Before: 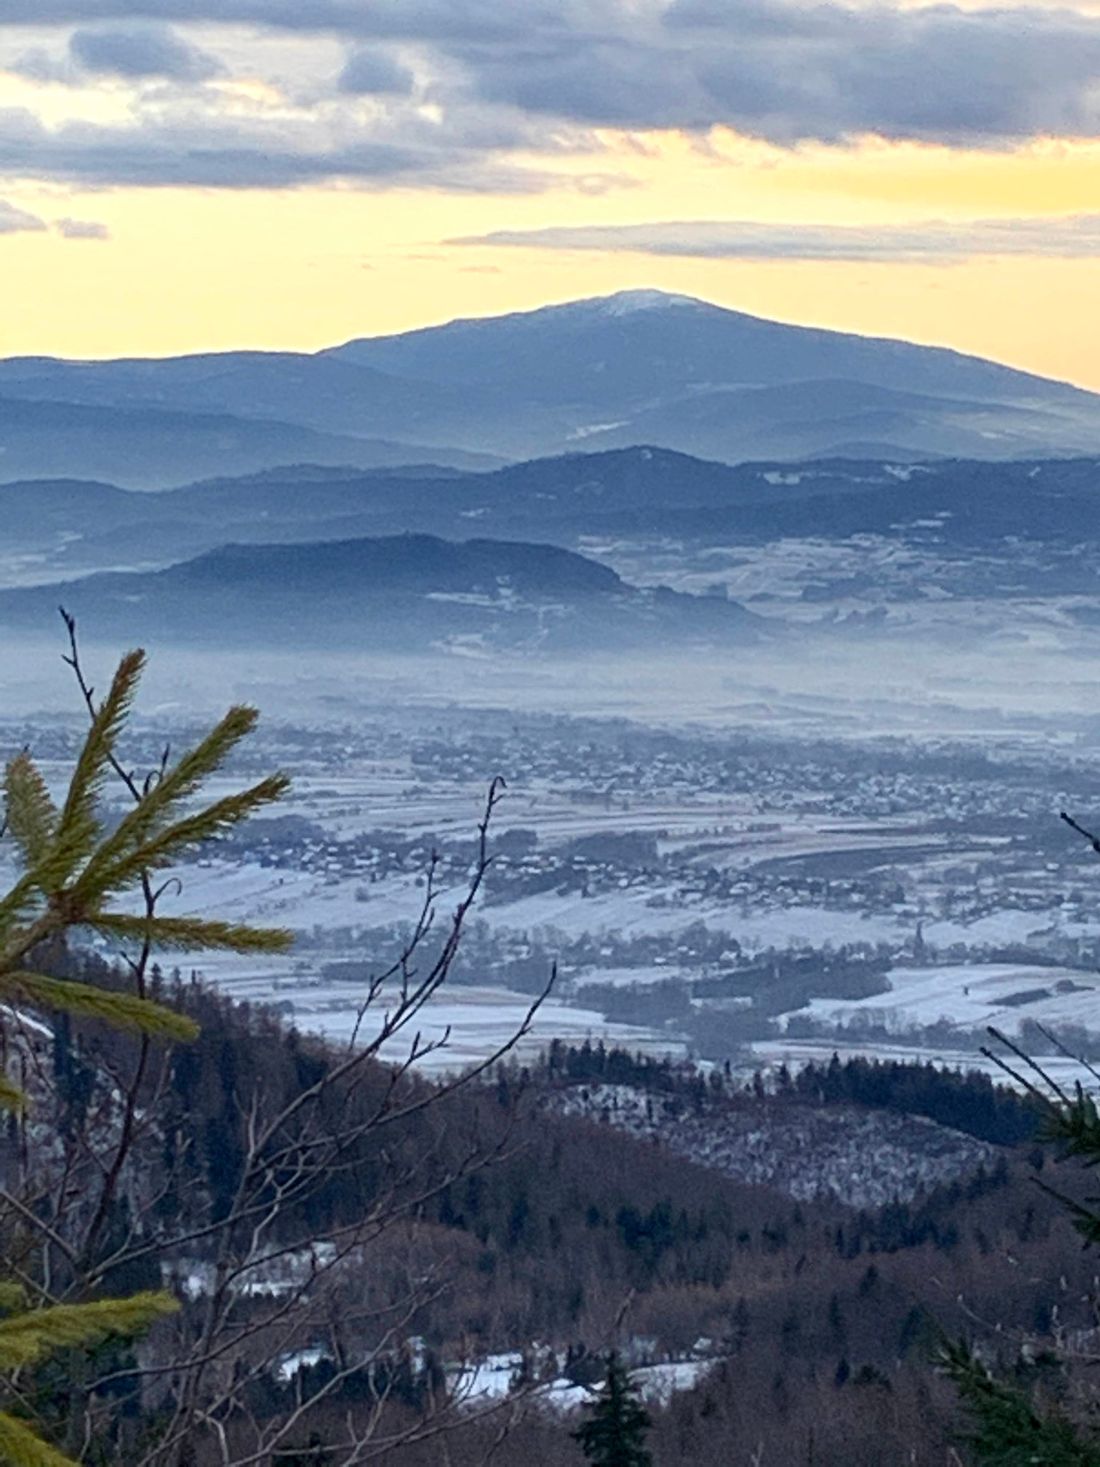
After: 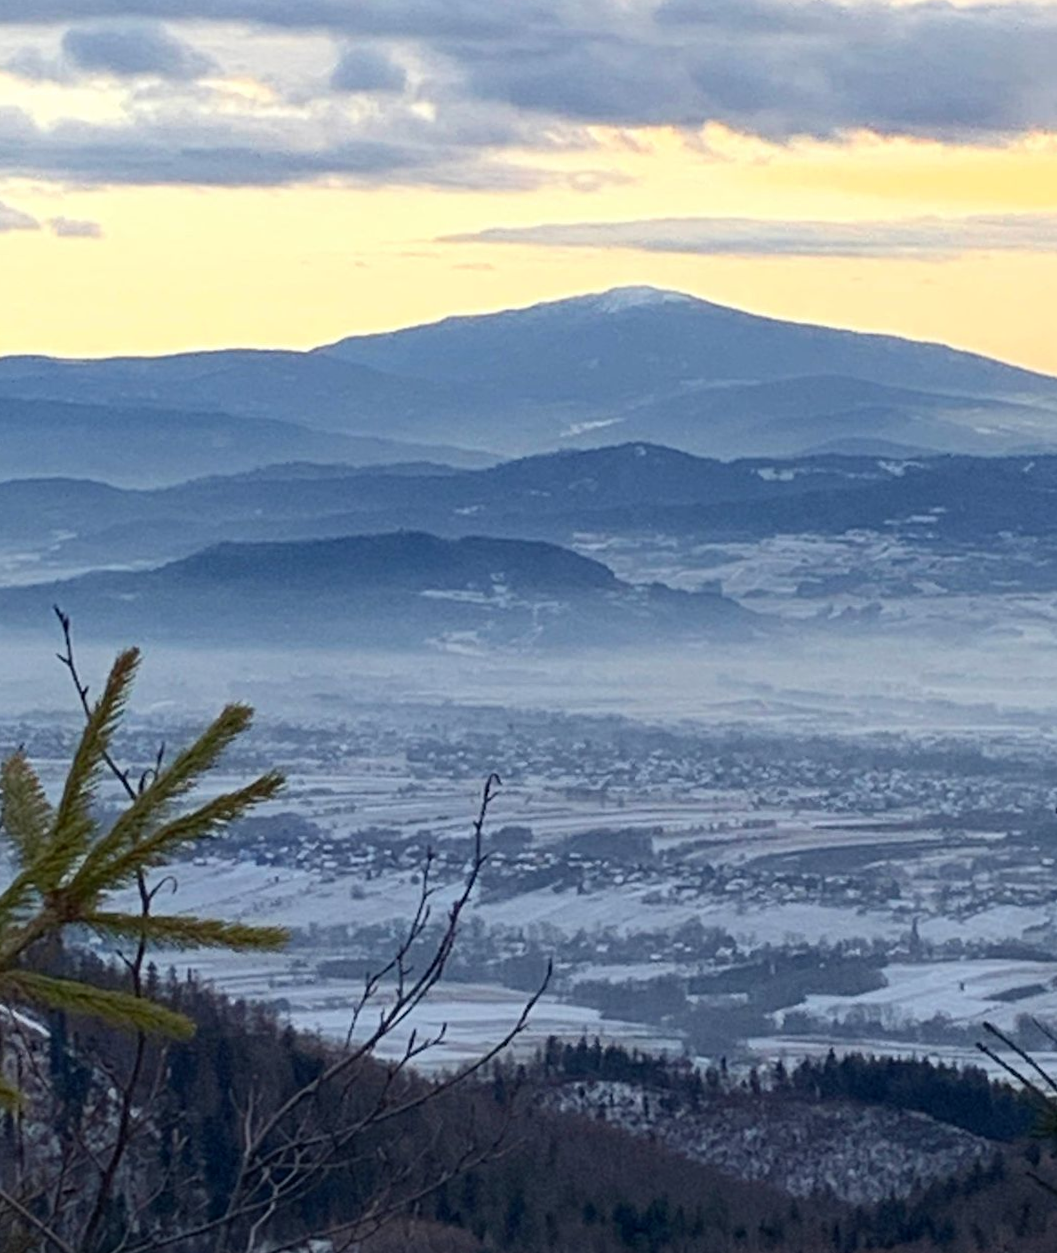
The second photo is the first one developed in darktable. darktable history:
crop and rotate: angle 0.2°, left 0.275%, right 3.127%, bottom 14.18%
graduated density: rotation -180°, offset 27.42
